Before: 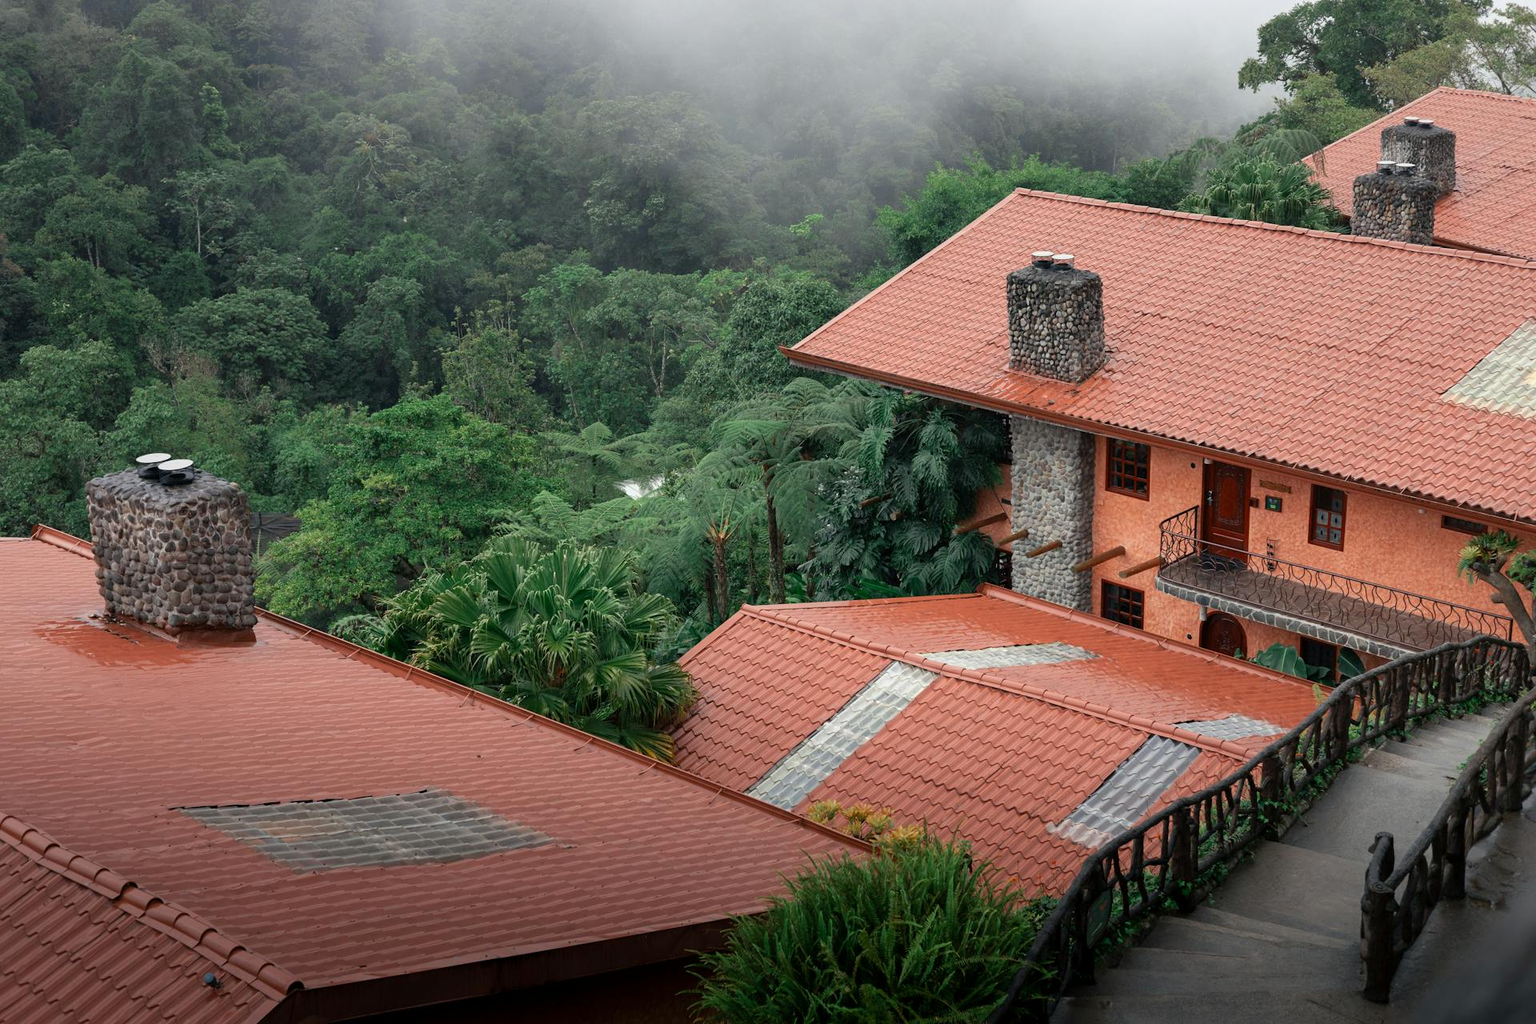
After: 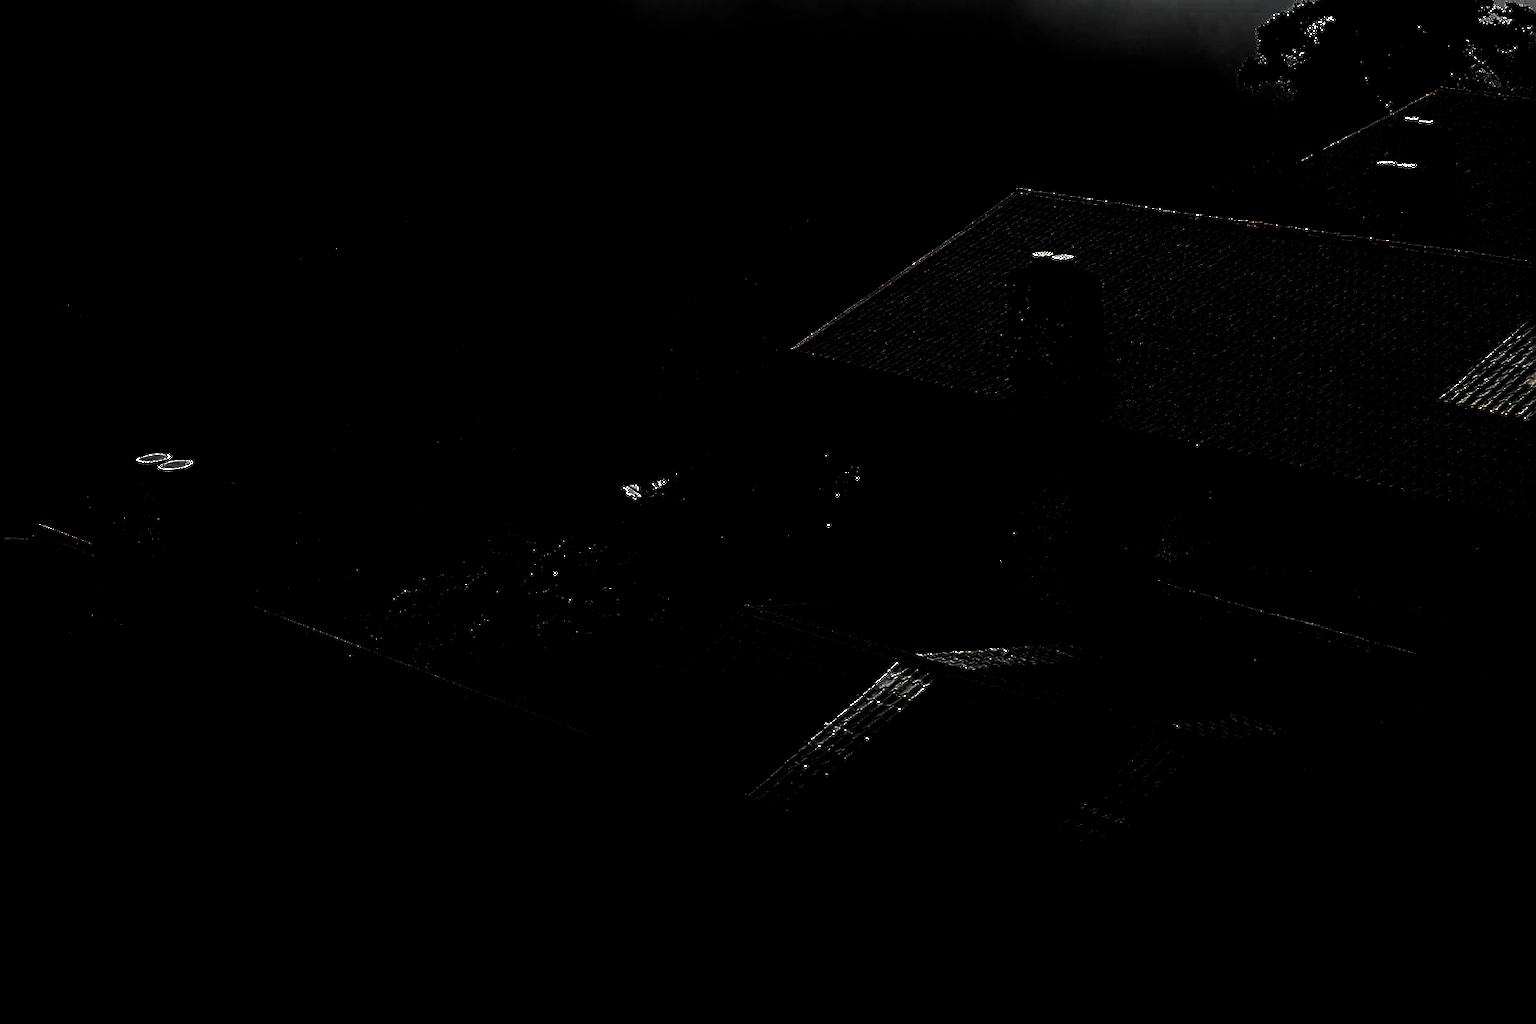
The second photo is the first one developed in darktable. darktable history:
sharpen: on, module defaults
levels: black 0.08%, levels [0.721, 0.937, 0.997]
